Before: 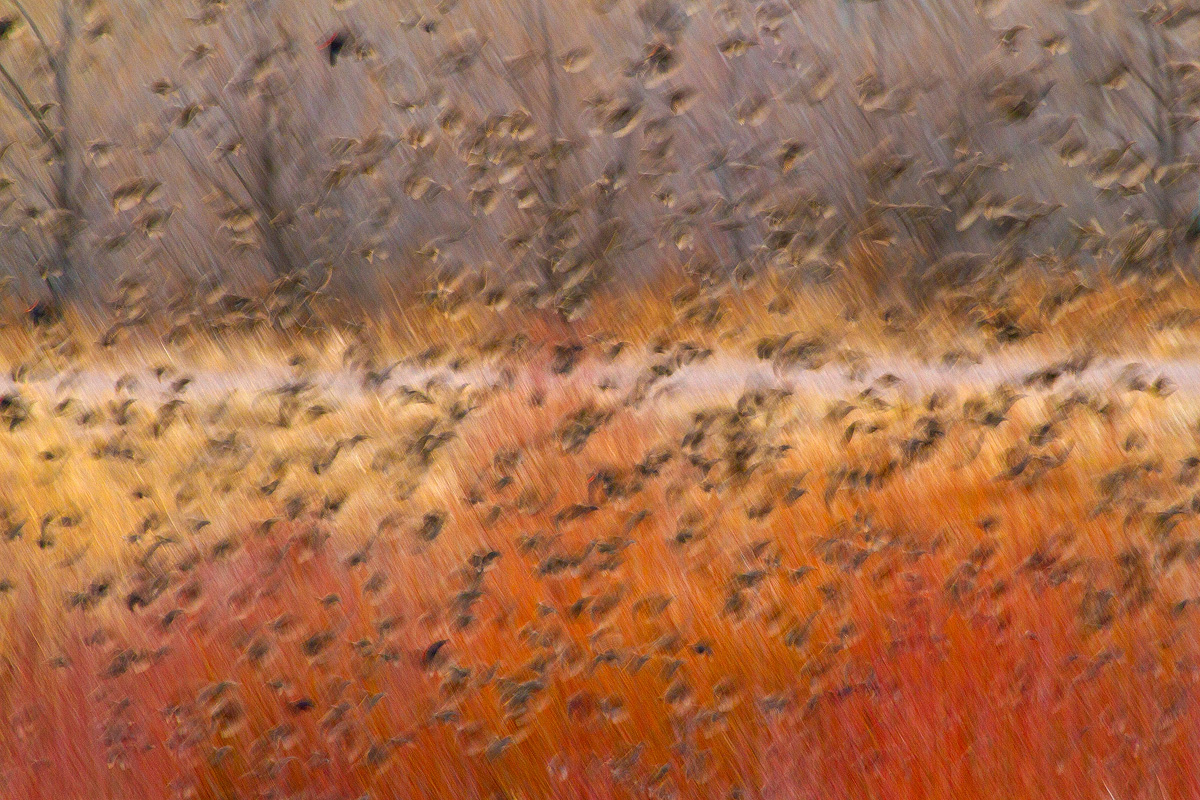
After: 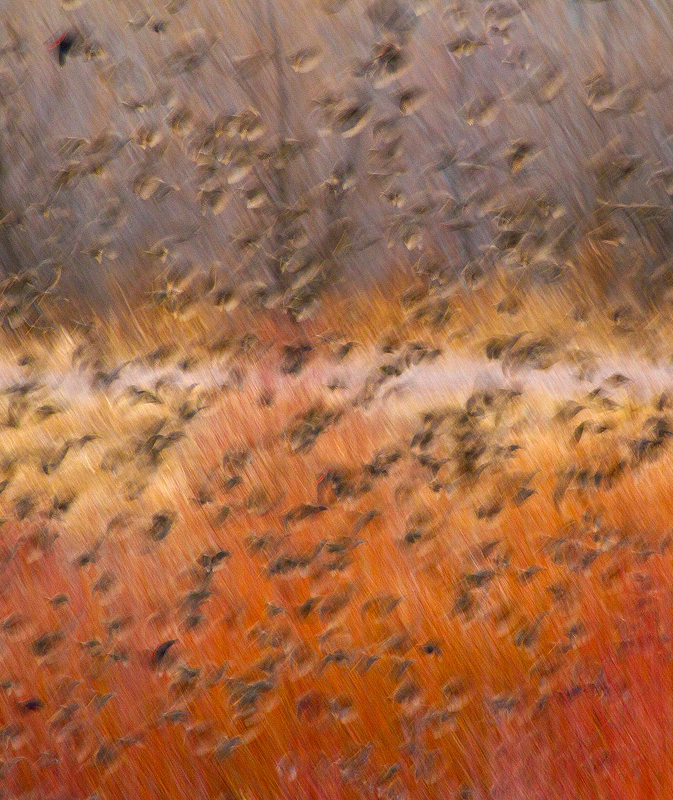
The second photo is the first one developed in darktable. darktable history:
crop and rotate: left 22.651%, right 21.242%
